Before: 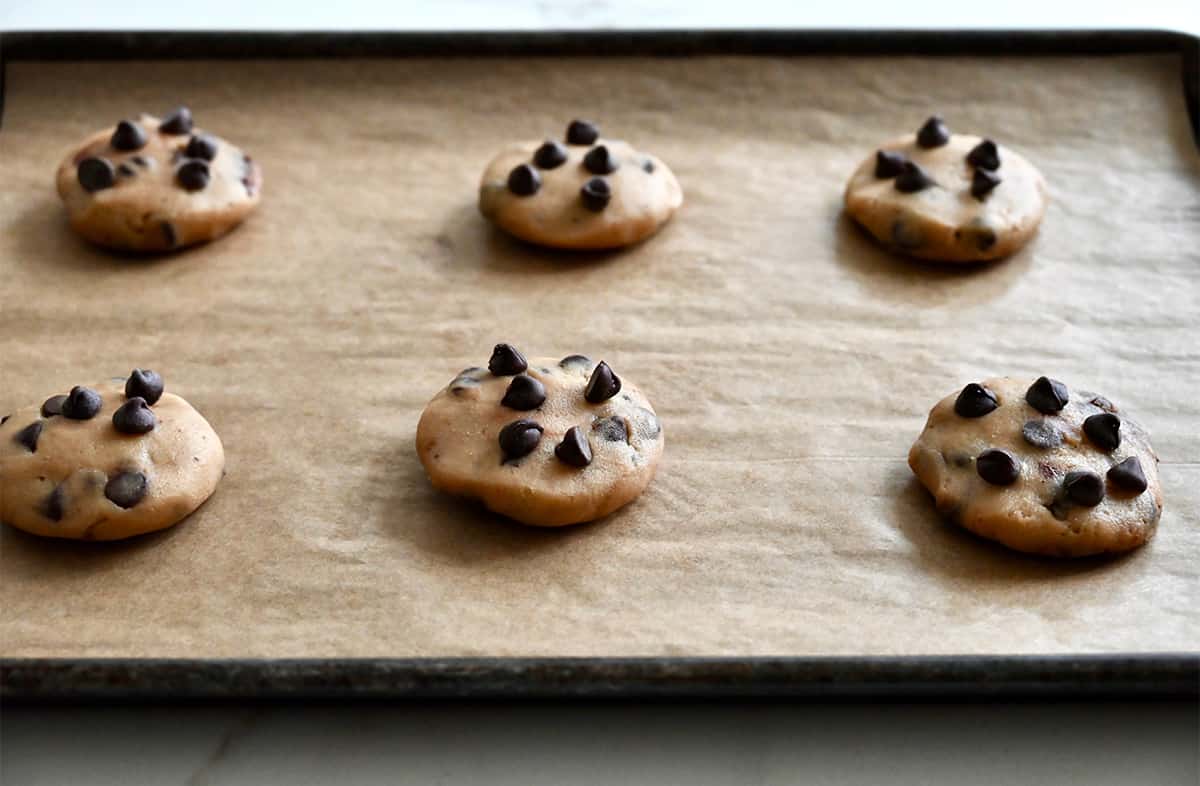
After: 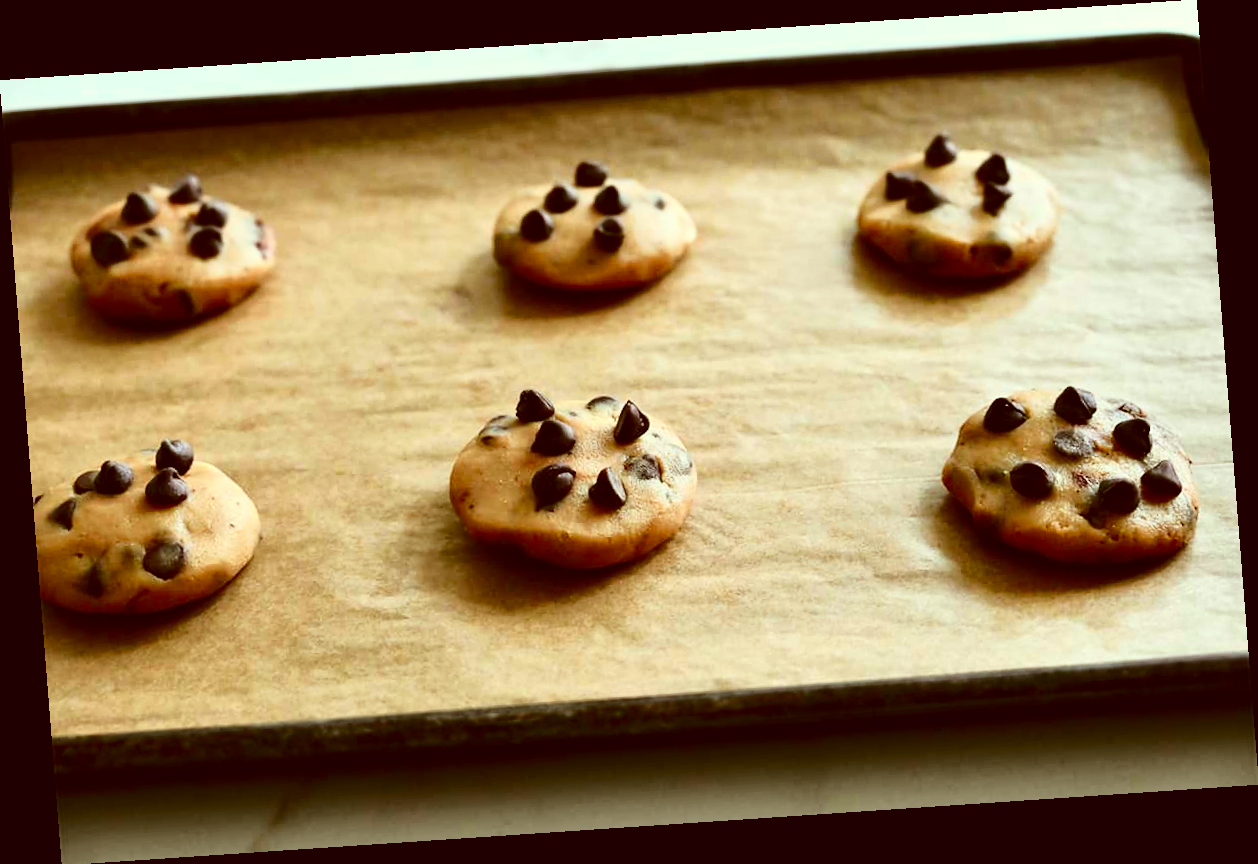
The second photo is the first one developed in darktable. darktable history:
tone curve: curves: ch0 [(0, 0) (0.234, 0.191) (0.48, 0.534) (0.608, 0.667) (0.725, 0.809) (0.864, 0.922) (1, 1)]; ch1 [(0, 0) (0.453, 0.43) (0.5, 0.5) (0.615, 0.649) (1, 1)]; ch2 [(0, 0) (0.5, 0.5) (0.586, 0.617) (1, 1)], color space Lab, independent channels, preserve colors none
rotate and perspective: rotation -4.2°, shear 0.006, automatic cropping off
color correction: highlights a* -5.94, highlights b* 9.48, shadows a* 10.12, shadows b* 23.94
